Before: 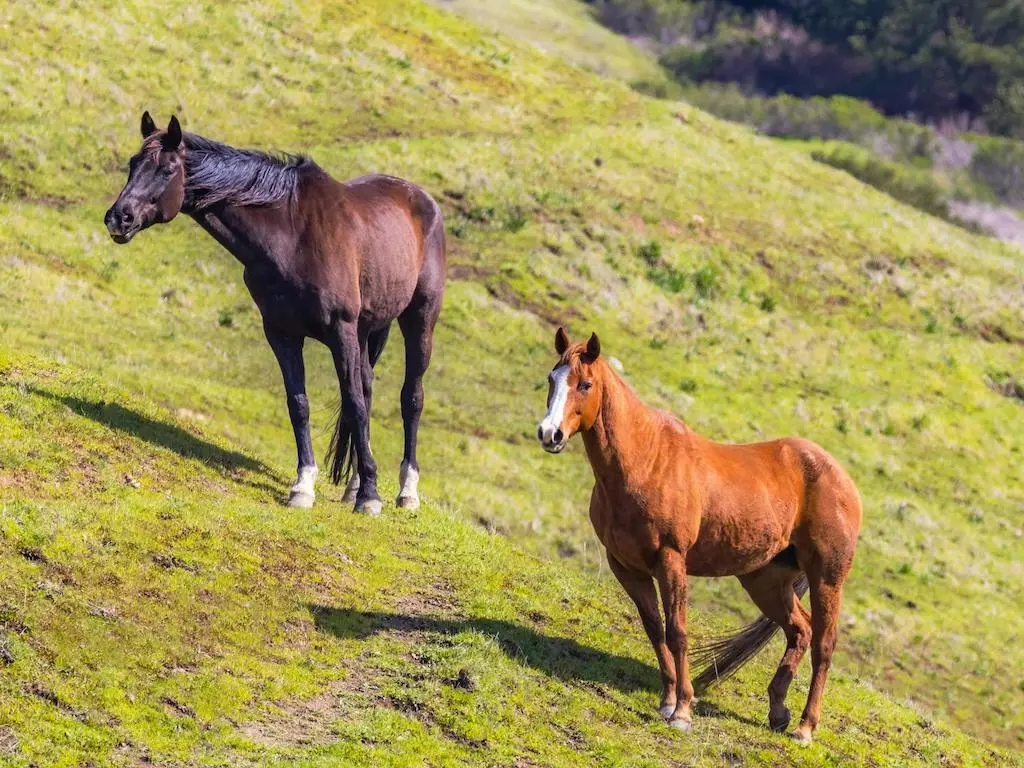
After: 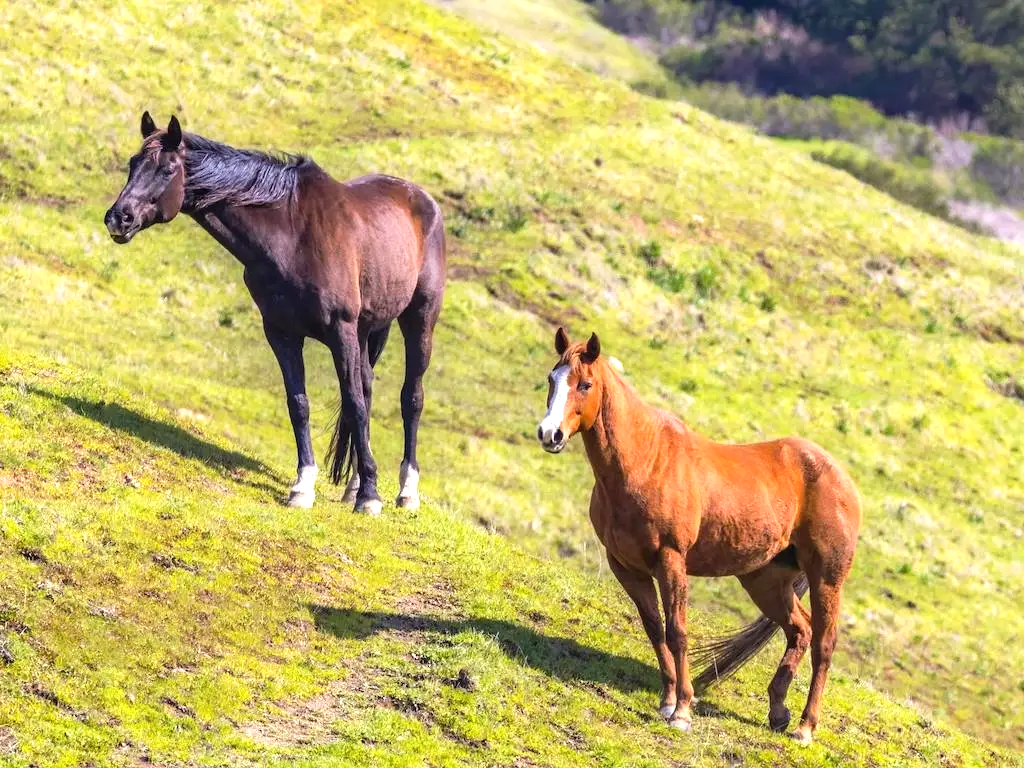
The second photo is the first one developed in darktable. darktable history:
exposure: black level correction 0, exposure 0.591 EV, compensate highlight preservation false
